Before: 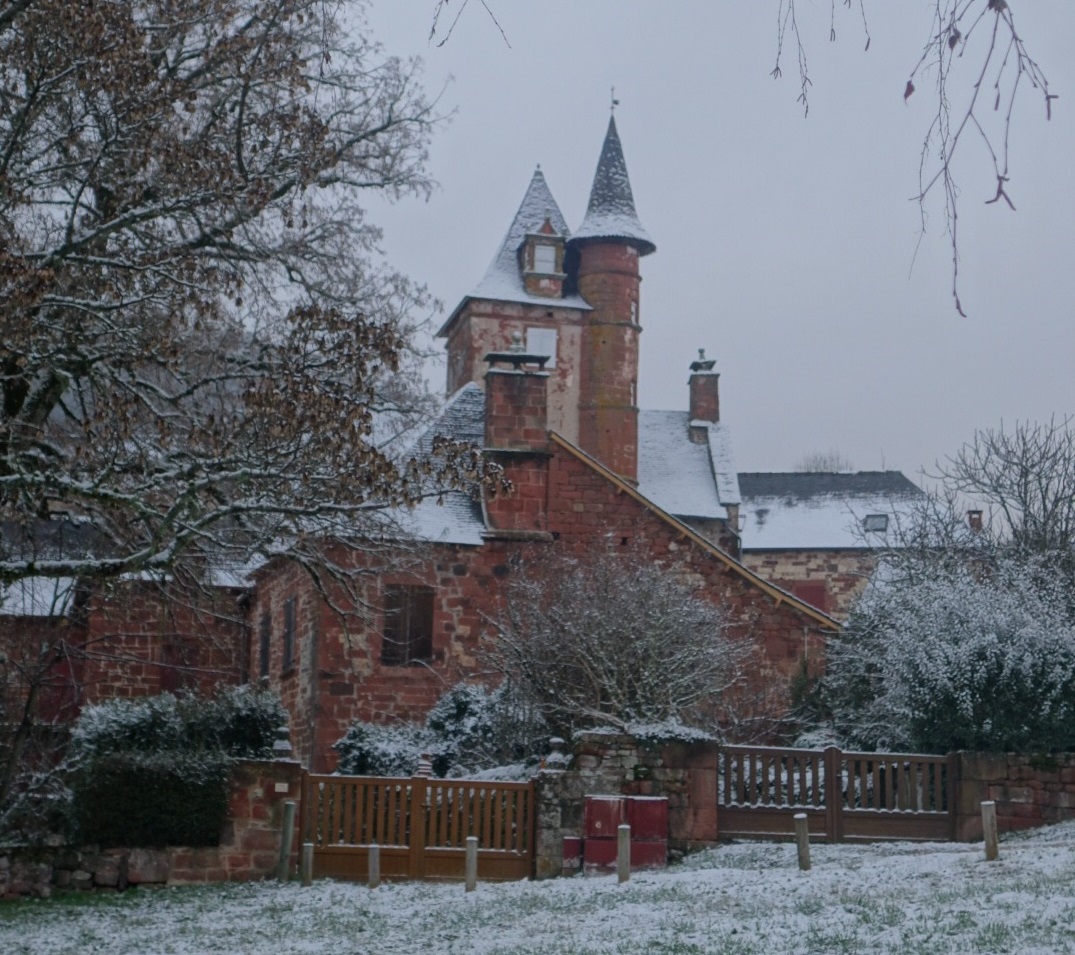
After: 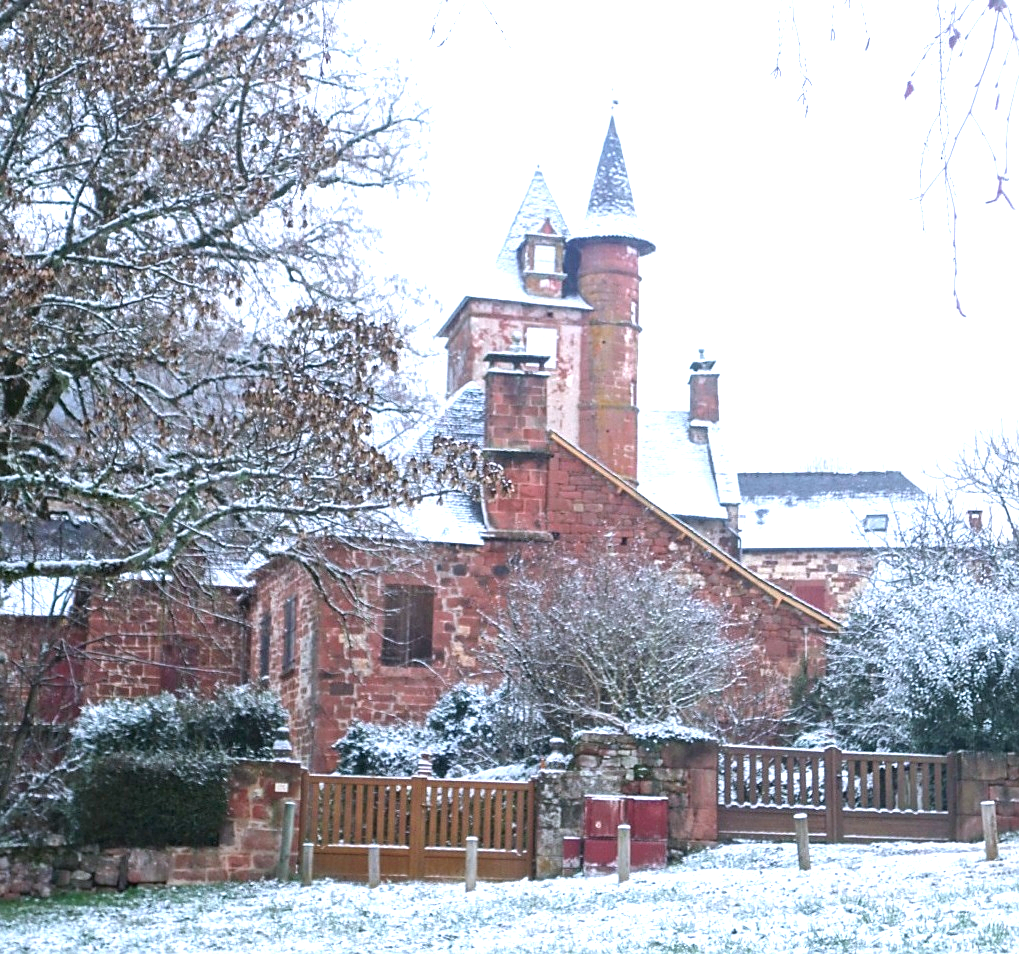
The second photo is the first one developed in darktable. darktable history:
exposure: black level correction 0, exposure 2 EV, compensate highlight preservation false
crop and rotate: right 5.167%
color calibration: illuminant as shot in camera, x 0.358, y 0.373, temperature 4628.91 K
sharpen: radius 1.864, amount 0.398, threshold 1.271
